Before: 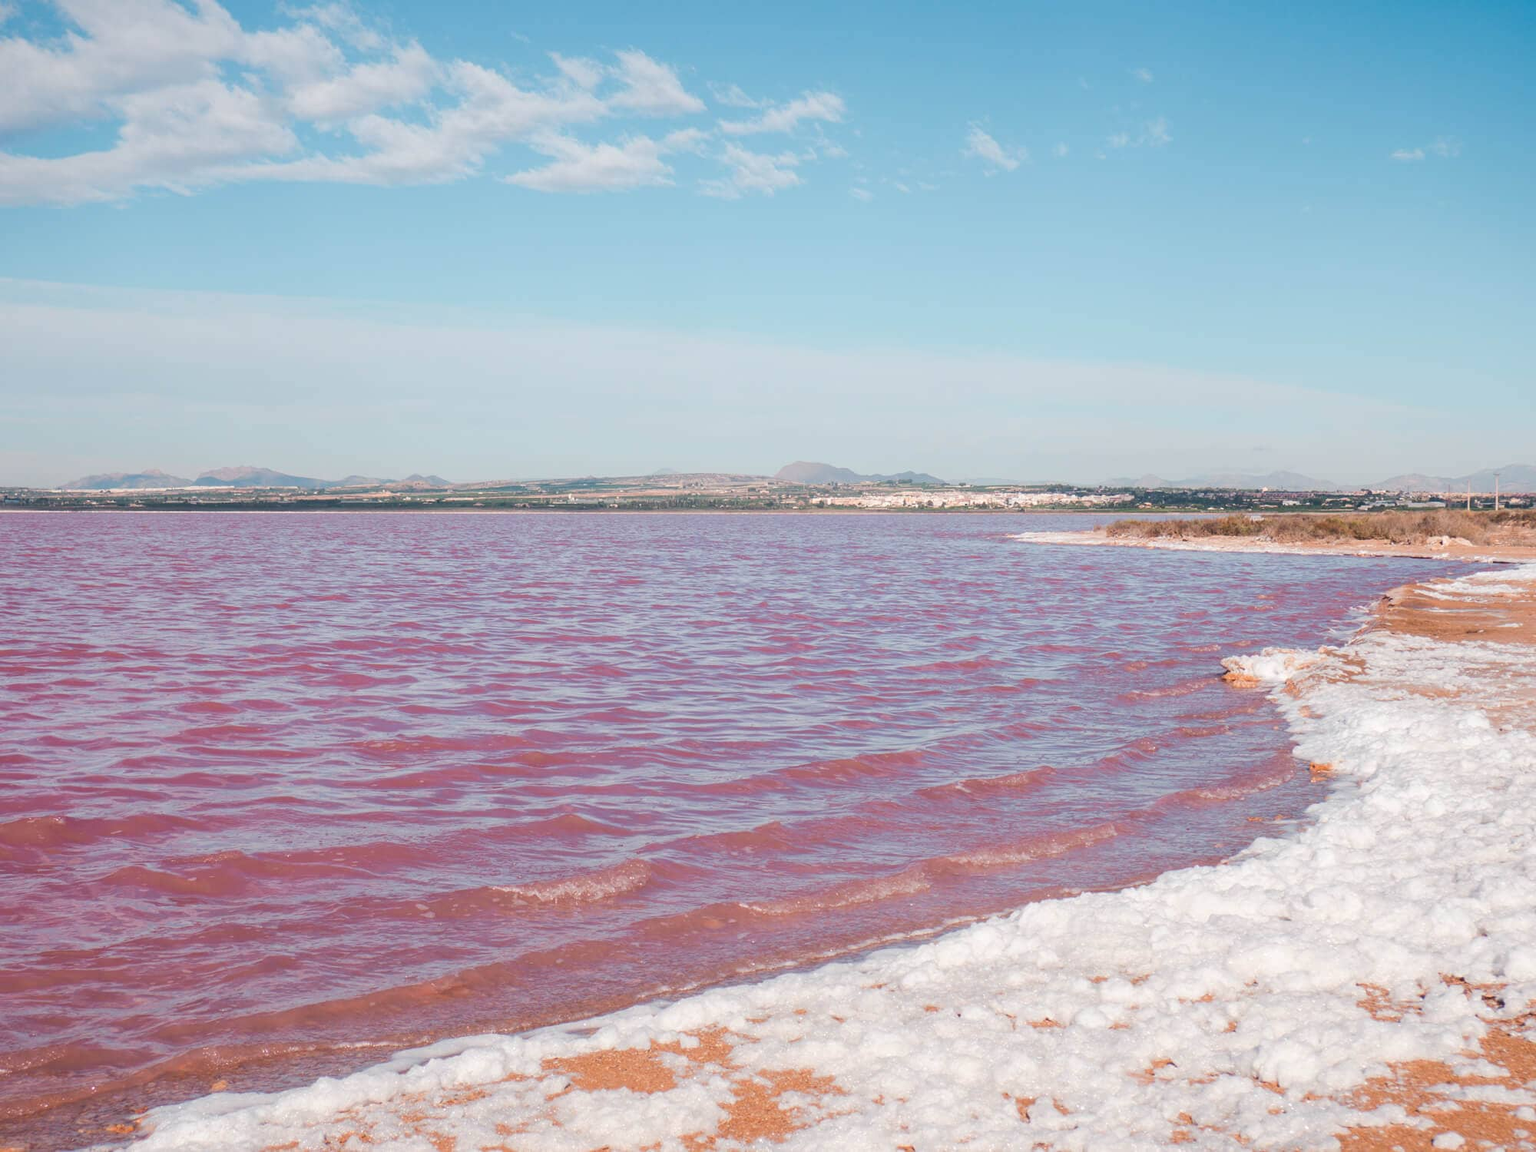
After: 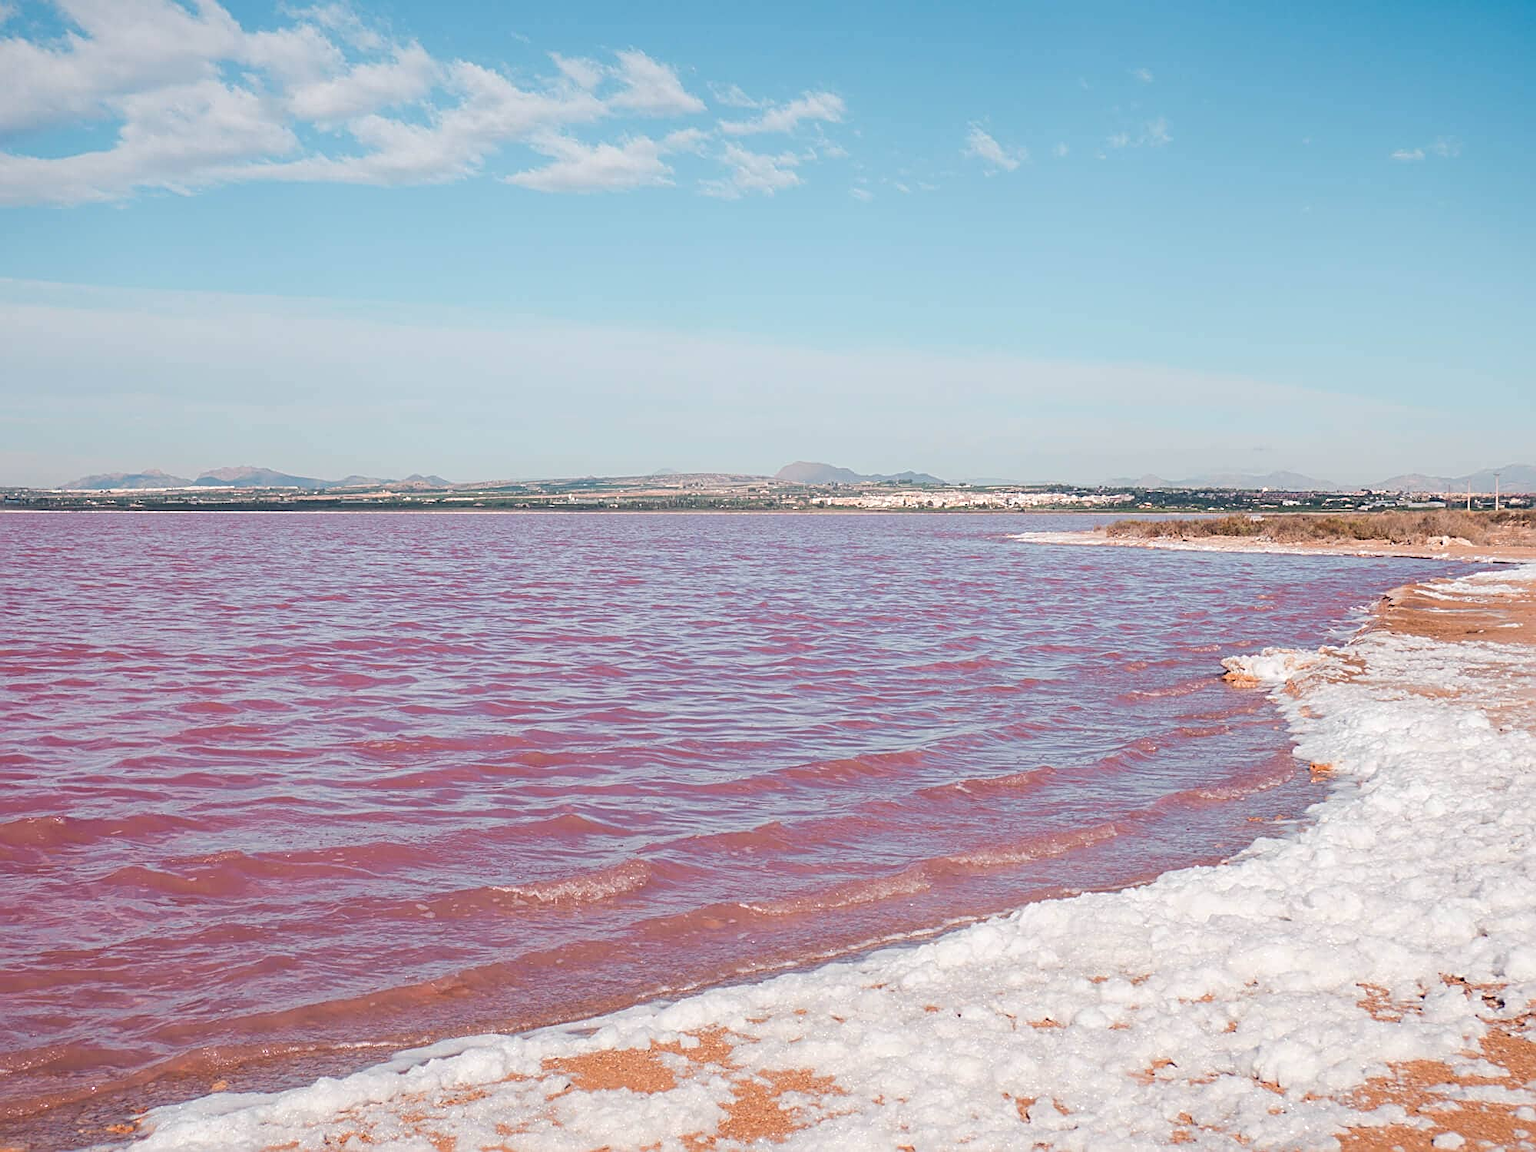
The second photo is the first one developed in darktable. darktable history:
sharpen: radius 2.671, amount 0.67
